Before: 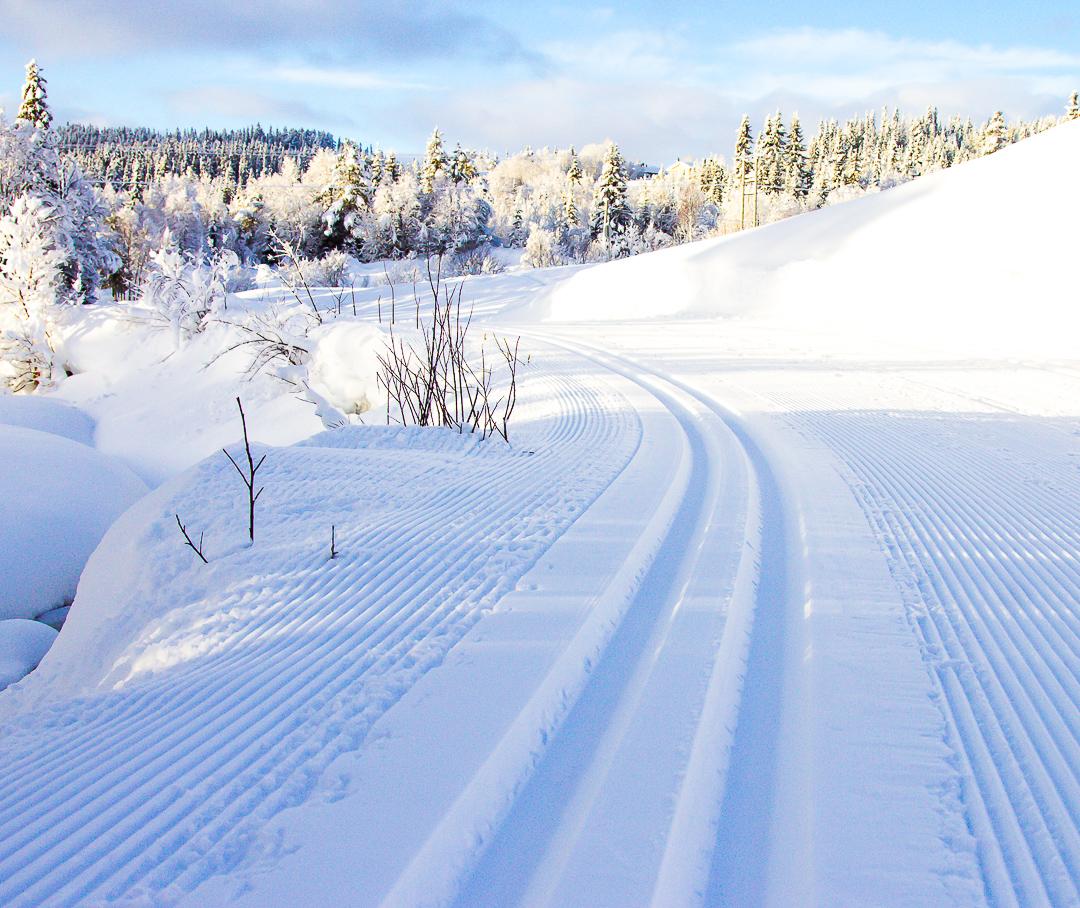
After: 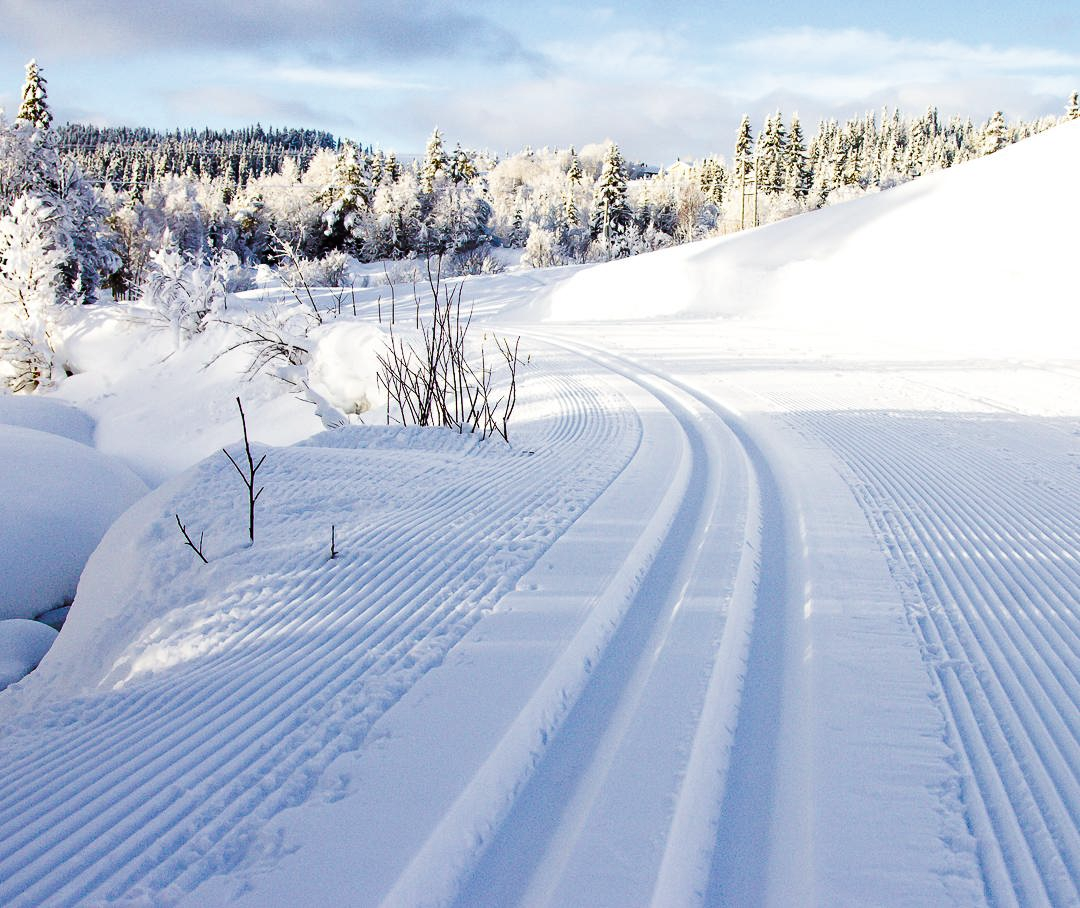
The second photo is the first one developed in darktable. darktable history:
tone curve: curves: ch0 [(0, 0) (0.153, 0.06) (1, 1)], color space Lab, linked channels, preserve colors none
color balance rgb: perceptual saturation grading › global saturation 20%, perceptual saturation grading › highlights -50%, perceptual saturation grading › shadows 30%
